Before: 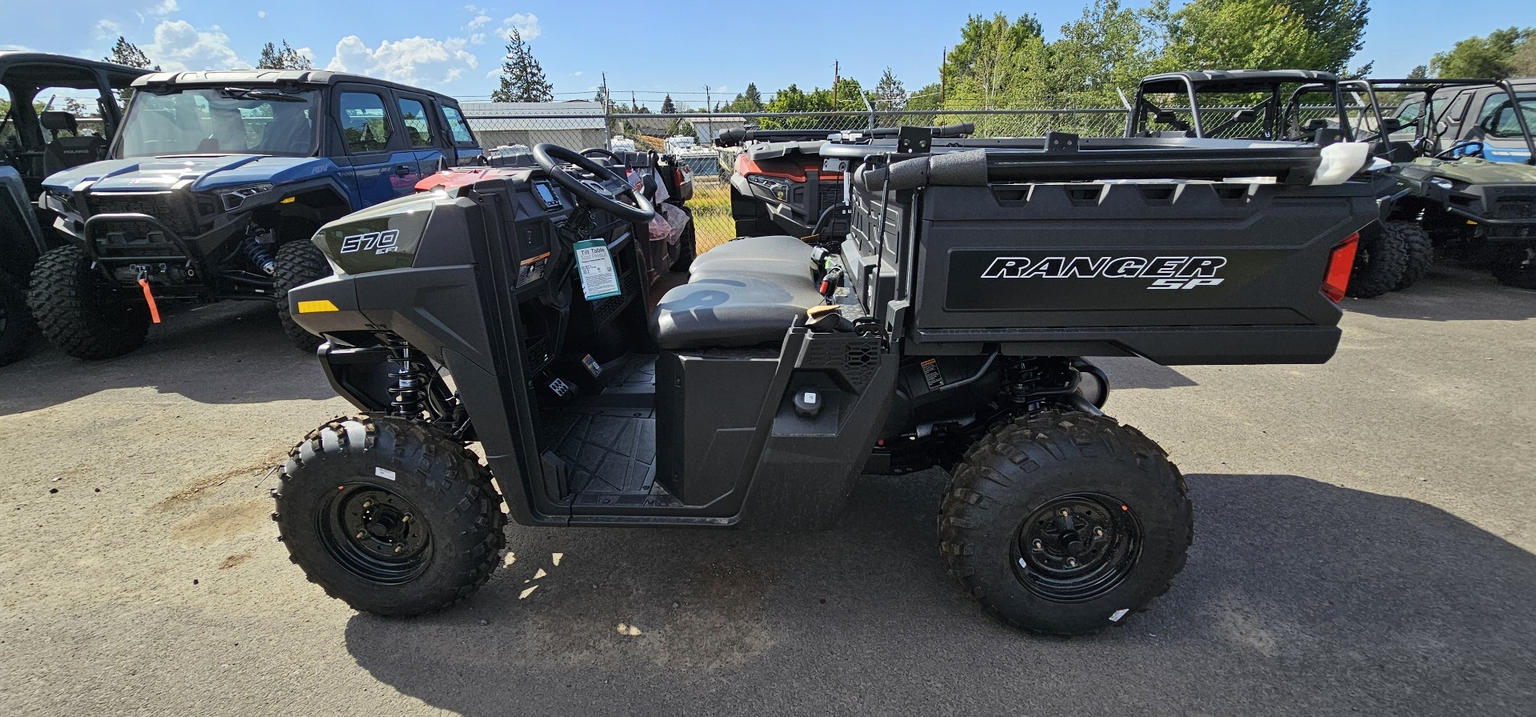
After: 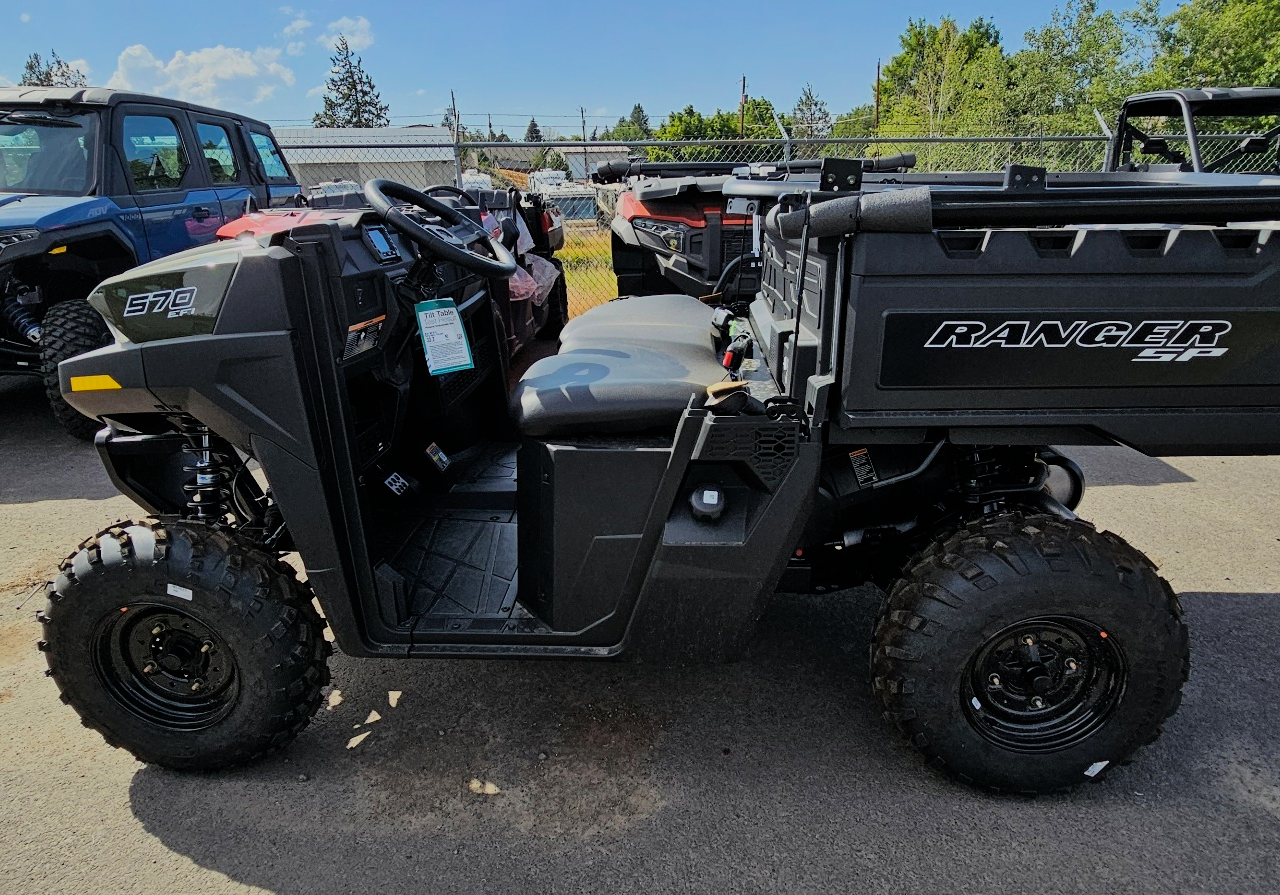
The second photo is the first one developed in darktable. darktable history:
crop and rotate: left 15.754%, right 17.579%
exposure: black level correction 0, compensate exposure bias true, compensate highlight preservation false
filmic rgb: black relative exposure -7.15 EV, white relative exposure 5.36 EV, hardness 3.02, color science v6 (2022)
